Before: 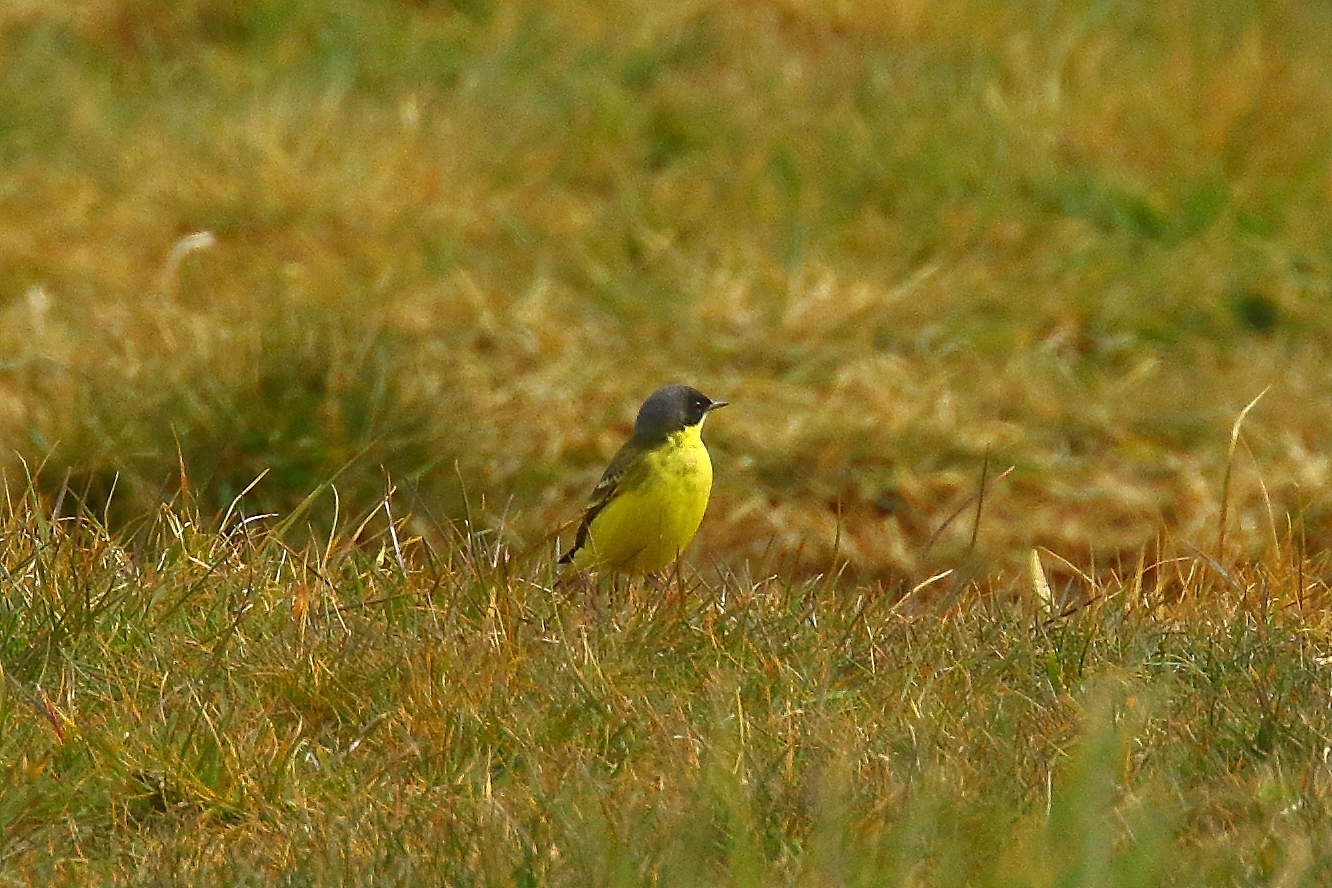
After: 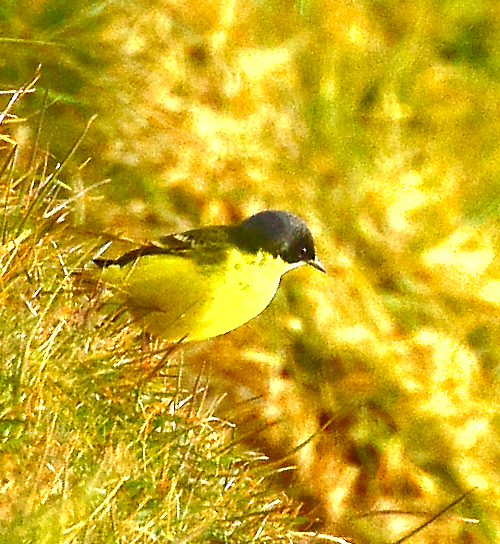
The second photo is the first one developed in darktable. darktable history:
color balance rgb: perceptual saturation grading › global saturation 44.383%, perceptual saturation grading › highlights -50.166%, perceptual saturation grading › shadows 30.709%, global vibrance 20%
crop and rotate: angle -46.08°, top 16.301%, right 0.829%, bottom 11.71%
shadows and highlights: radius 135.93, soften with gaussian
color zones: mix -136.31%
local contrast: highlights 106%, shadows 99%, detail 119%, midtone range 0.2
exposure: black level correction 0.001, exposure 1.648 EV, compensate exposure bias true, compensate highlight preservation false
